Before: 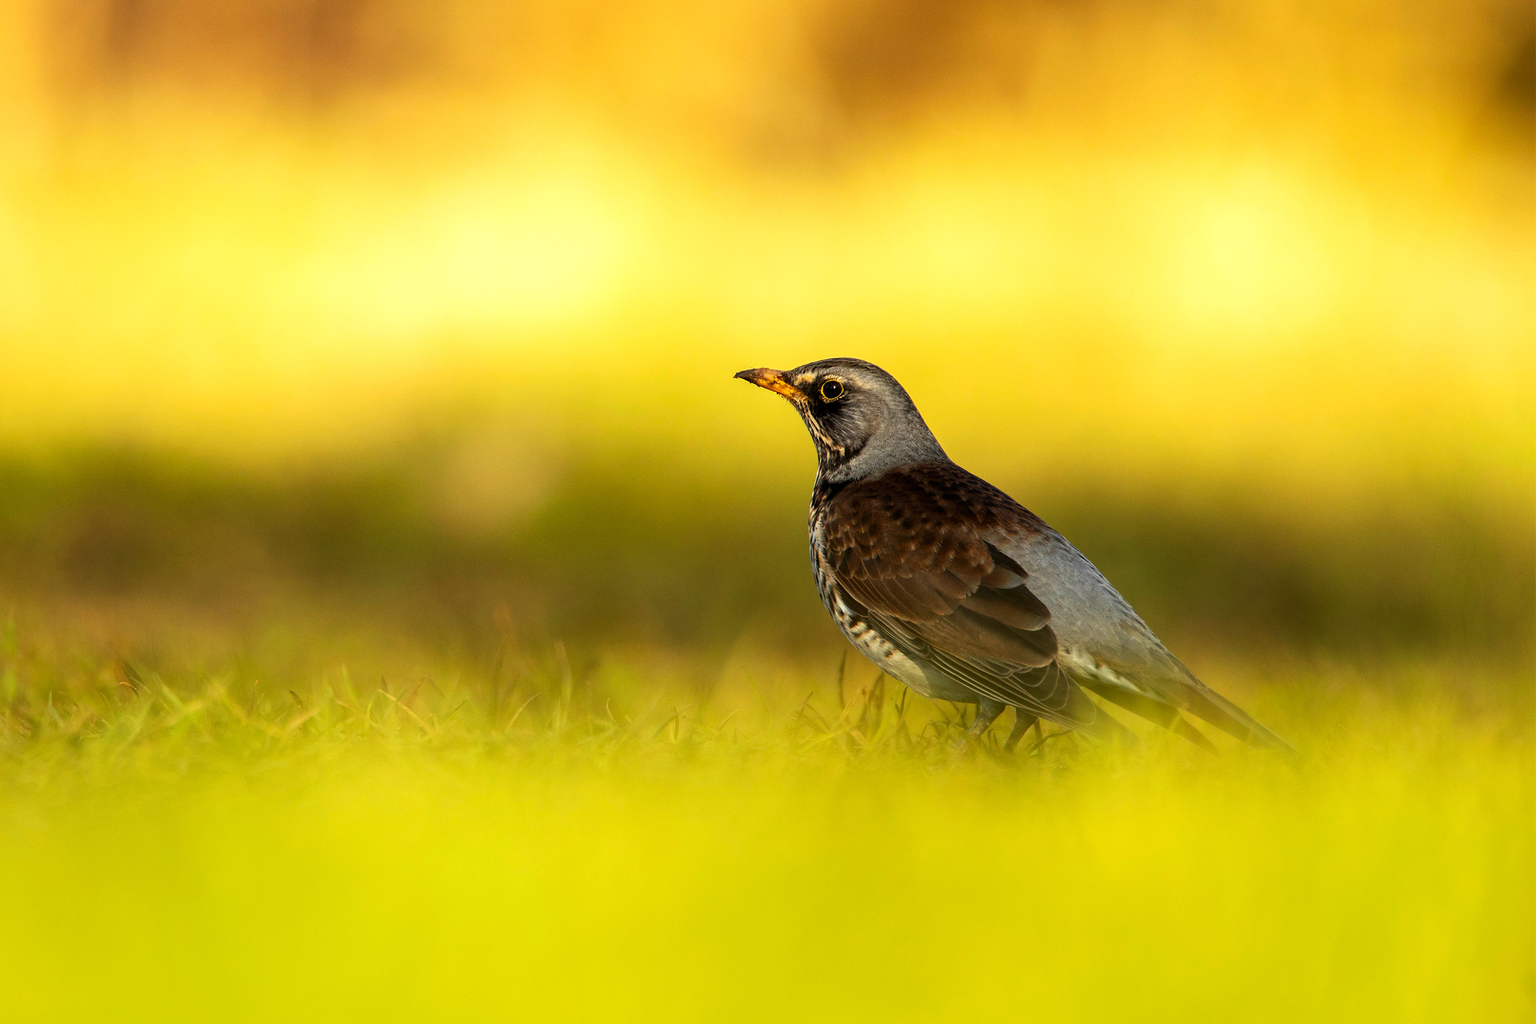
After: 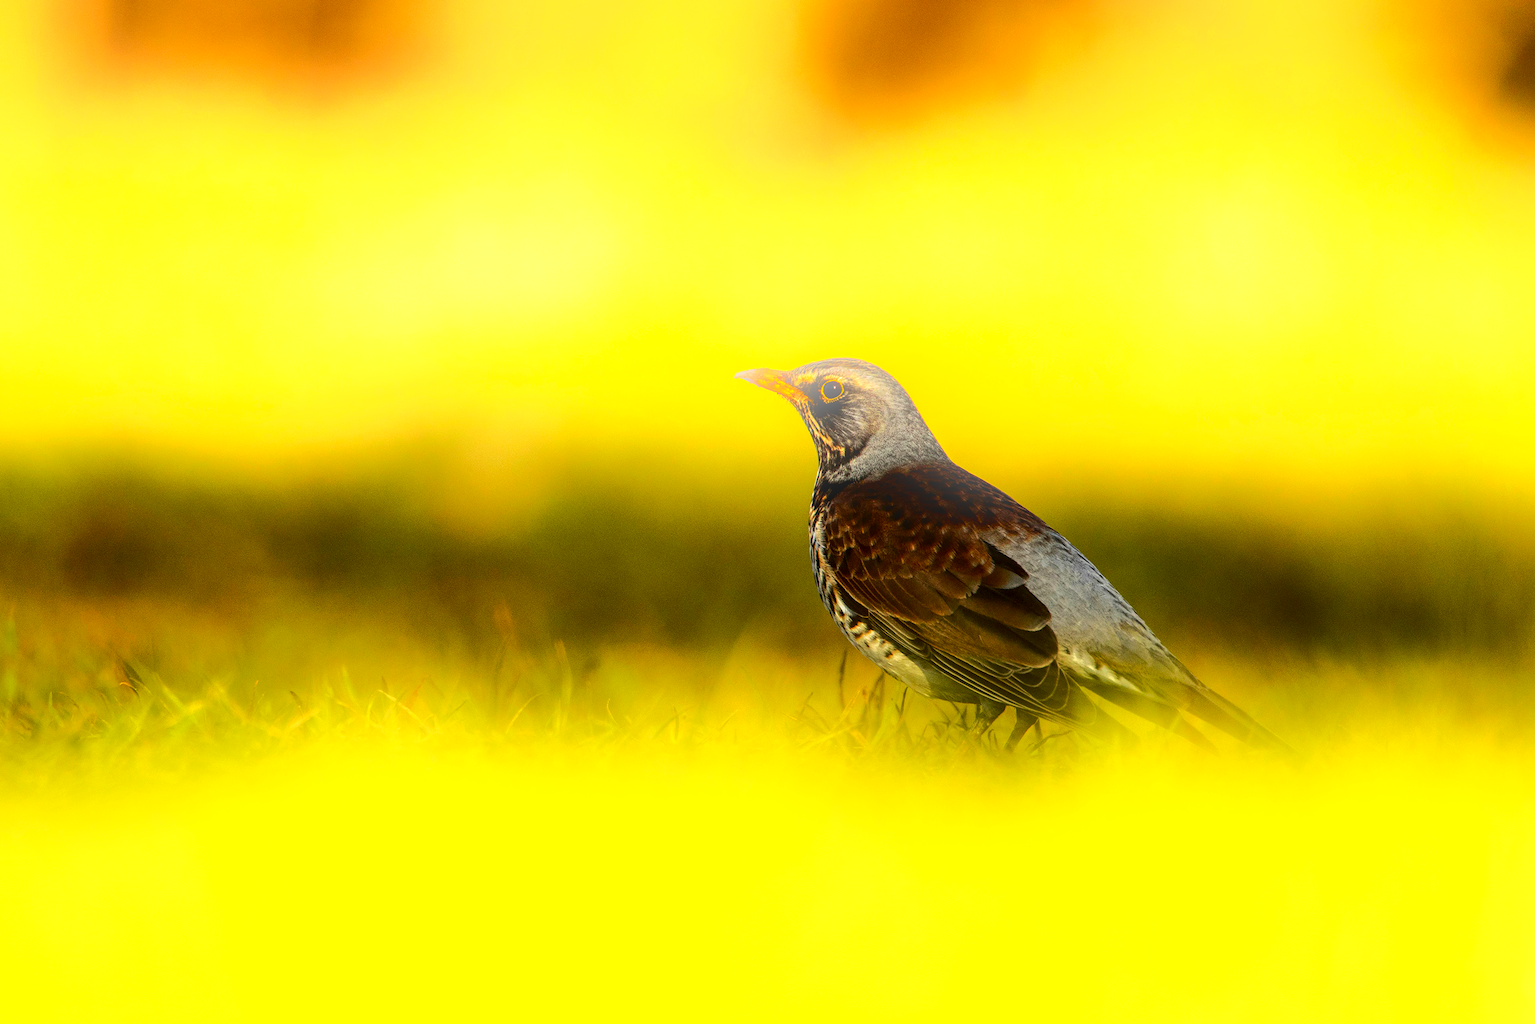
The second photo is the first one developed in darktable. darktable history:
local contrast: detail 130%
tone curve: curves: ch0 [(0.003, 0) (0.066, 0.023) (0.154, 0.082) (0.281, 0.221) (0.405, 0.389) (0.517, 0.553) (0.716, 0.743) (0.822, 0.882) (1, 1)]; ch1 [(0, 0) (0.164, 0.115) (0.337, 0.332) (0.39, 0.398) (0.464, 0.461) (0.501, 0.5) (0.521, 0.526) (0.571, 0.606) (0.656, 0.677) (0.723, 0.731) (0.811, 0.796) (1, 1)]; ch2 [(0, 0) (0.337, 0.382) (0.464, 0.476) (0.501, 0.502) (0.527, 0.54) (0.556, 0.567) (0.575, 0.606) (0.659, 0.736) (1, 1)], color space Lab, independent channels, preserve colors none
bloom: on, module defaults
